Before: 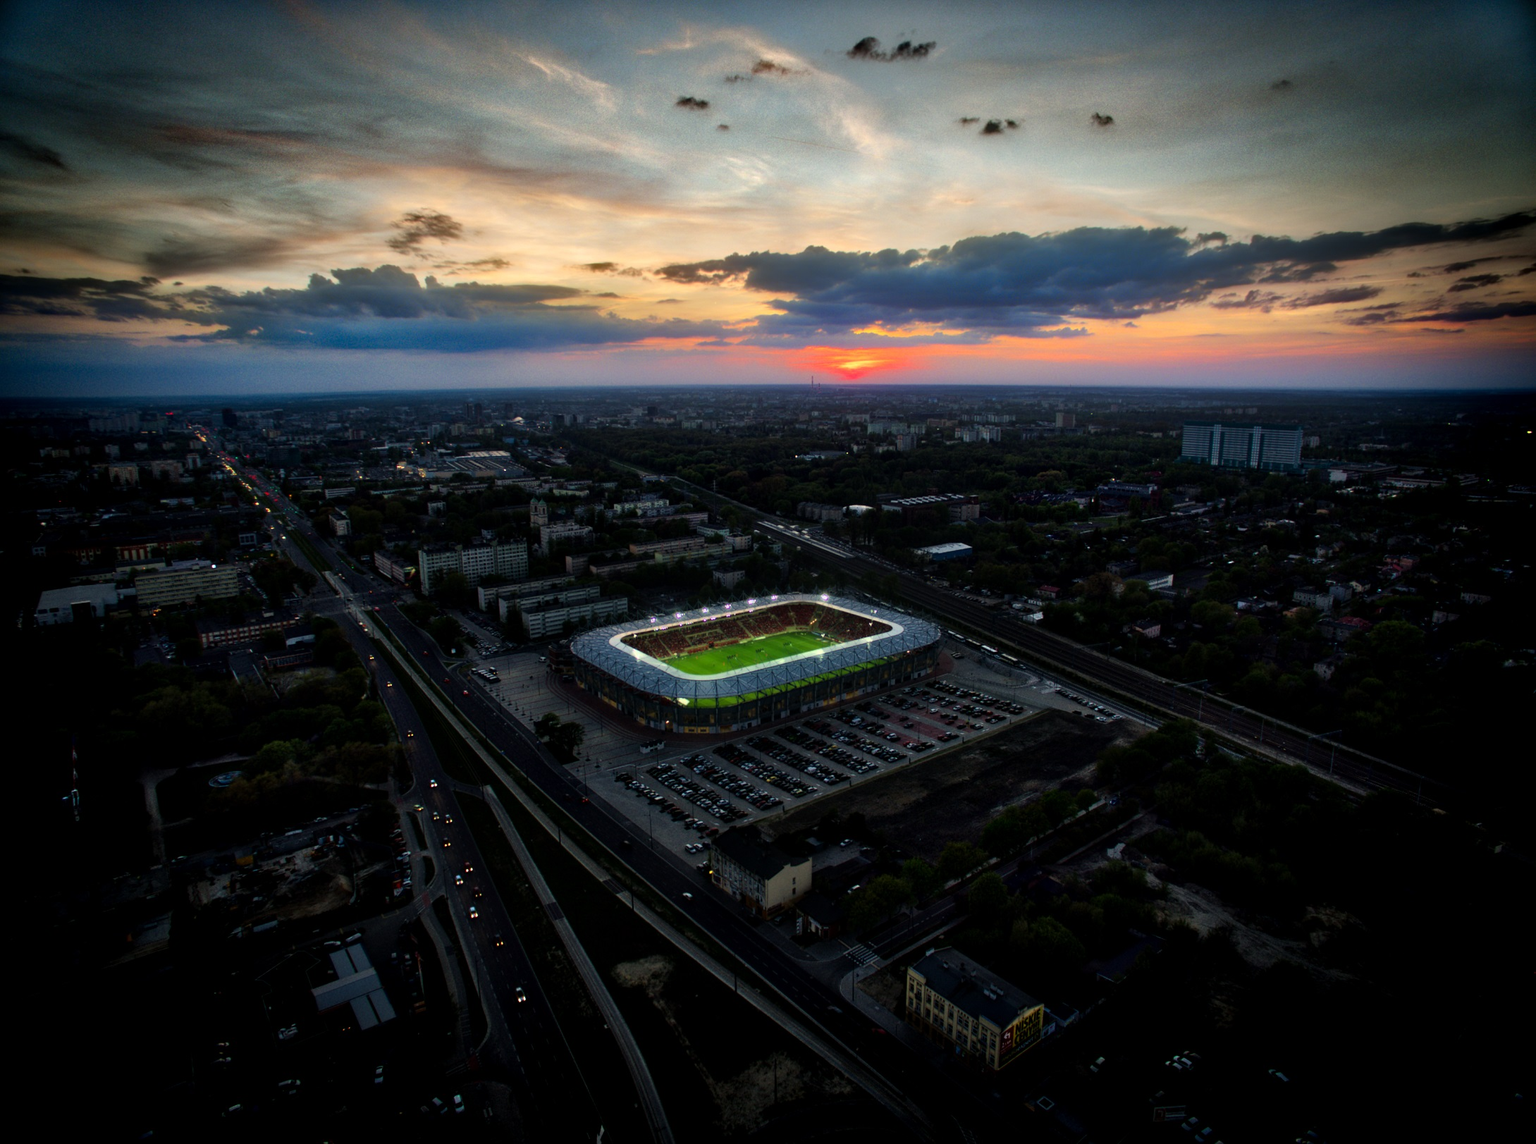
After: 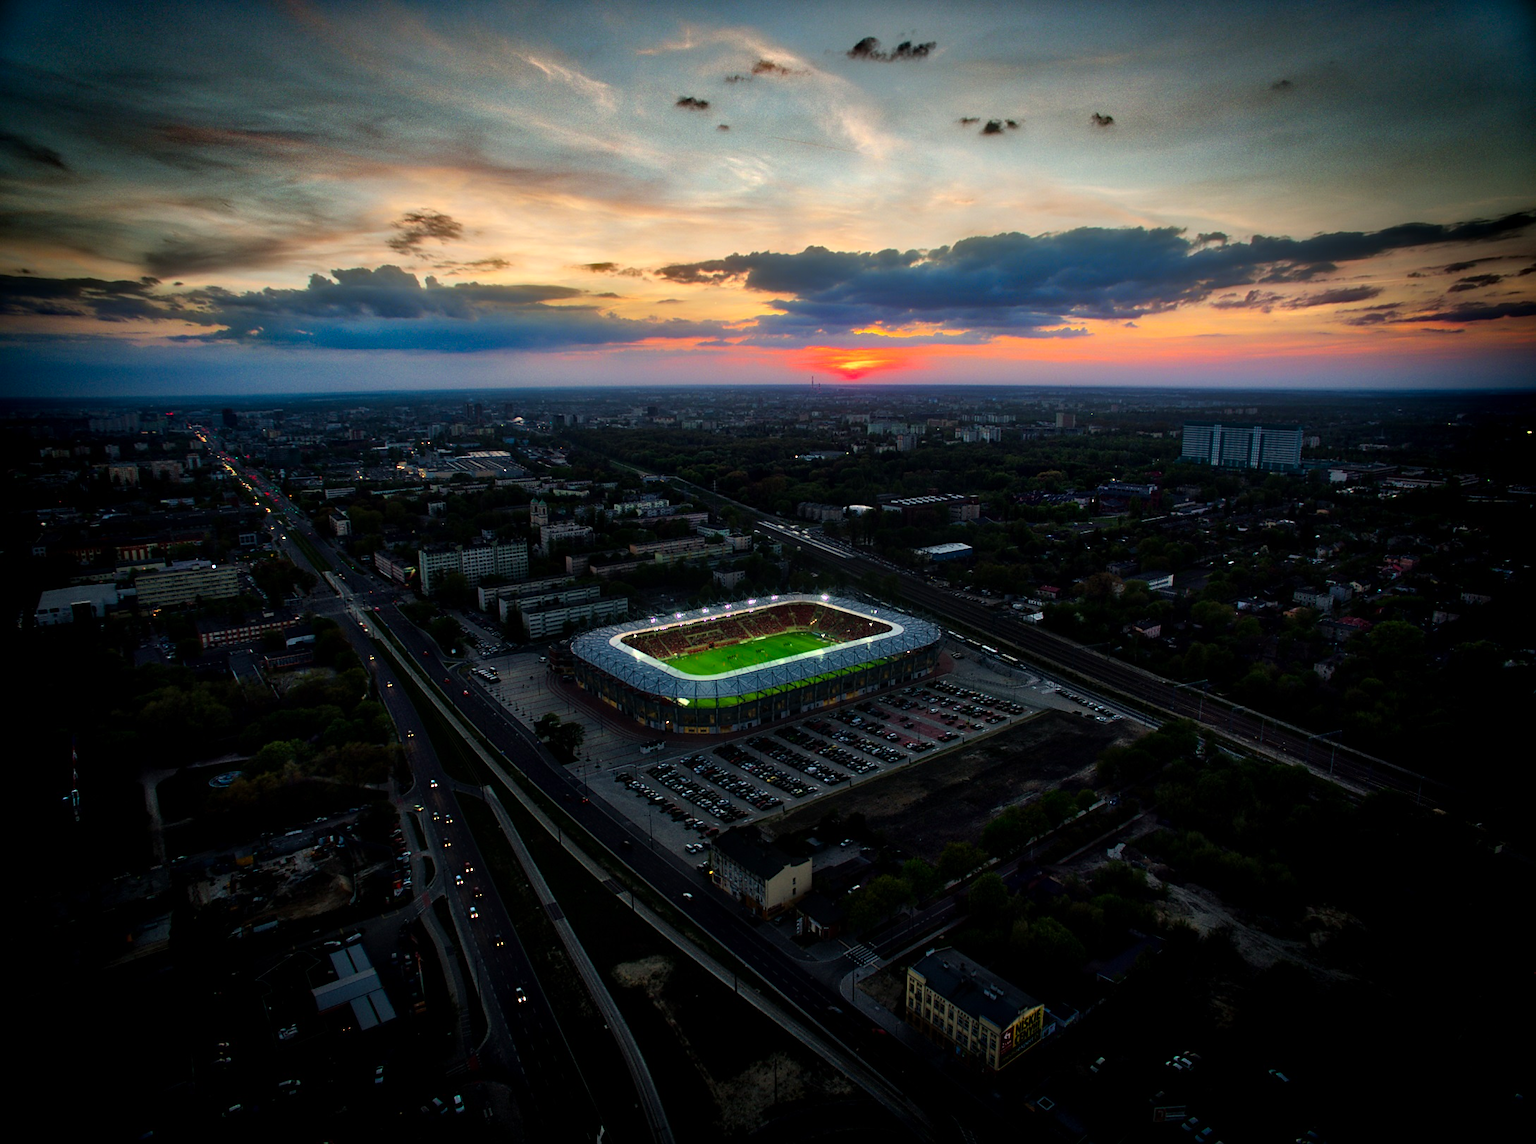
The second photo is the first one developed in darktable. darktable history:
sharpen: radius 1.827, amount 0.39, threshold 1.303
